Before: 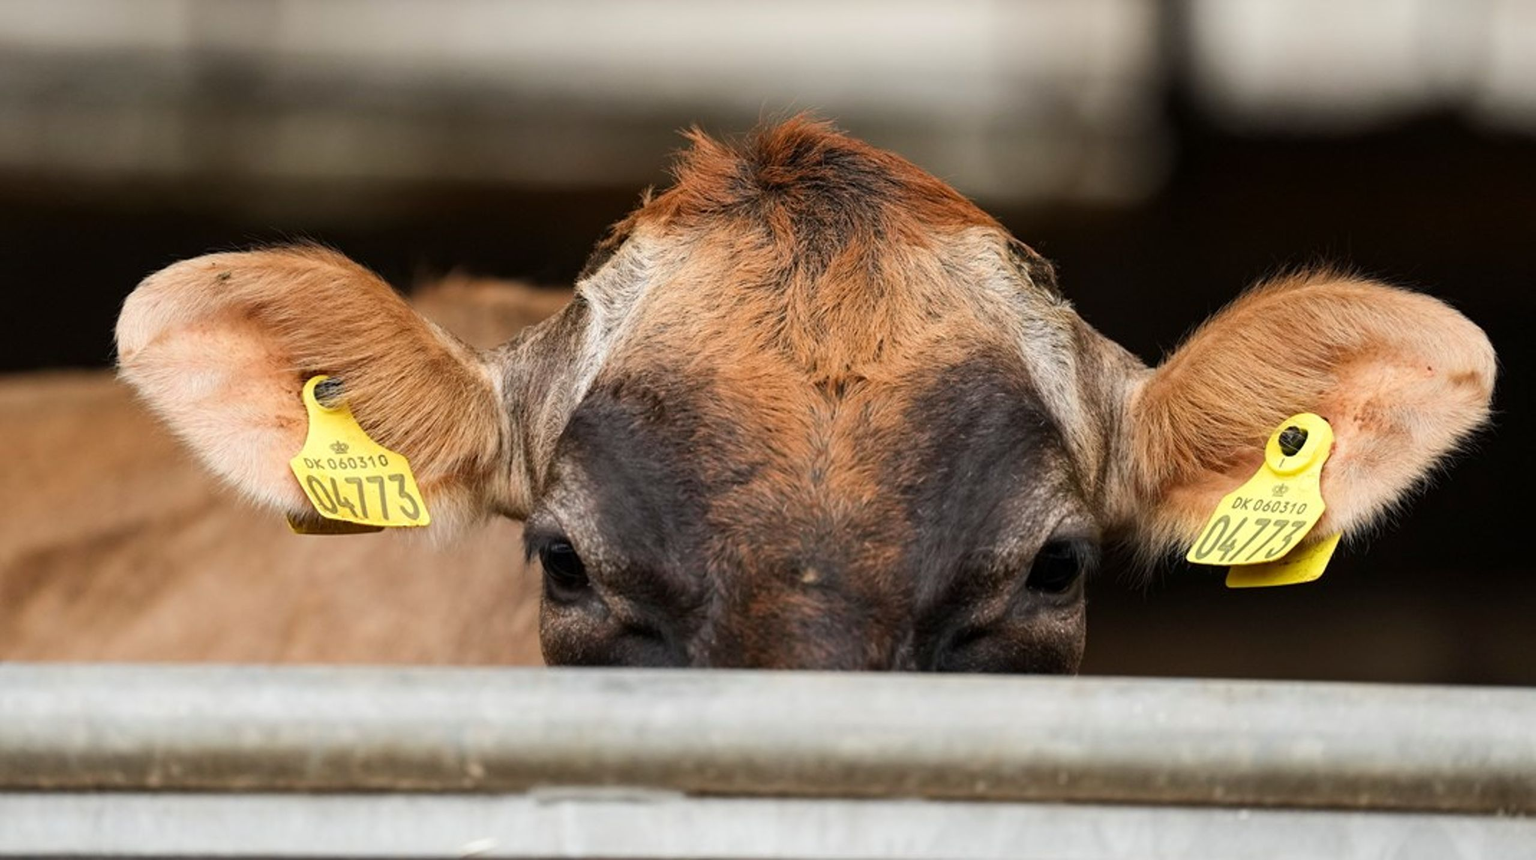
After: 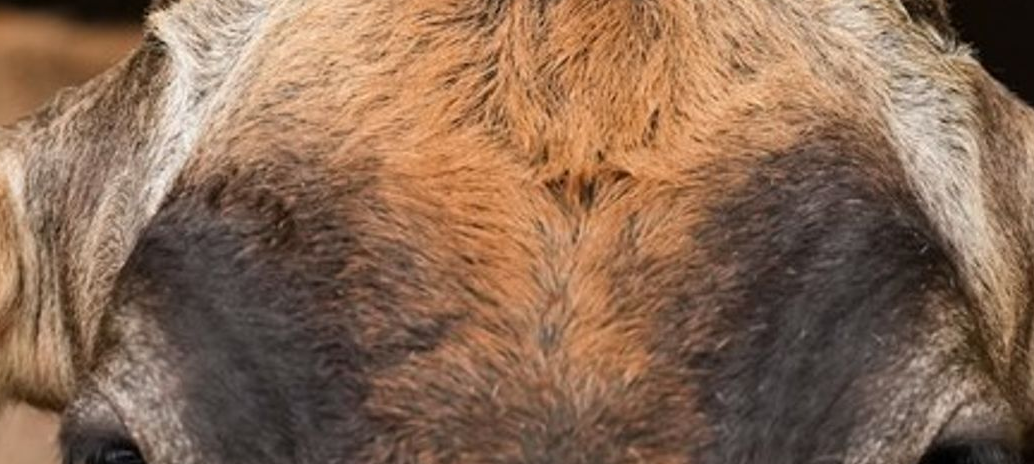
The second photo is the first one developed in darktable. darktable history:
crop: left 31.779%, top 31.874%, right 27.8%, bottom 35.743%
